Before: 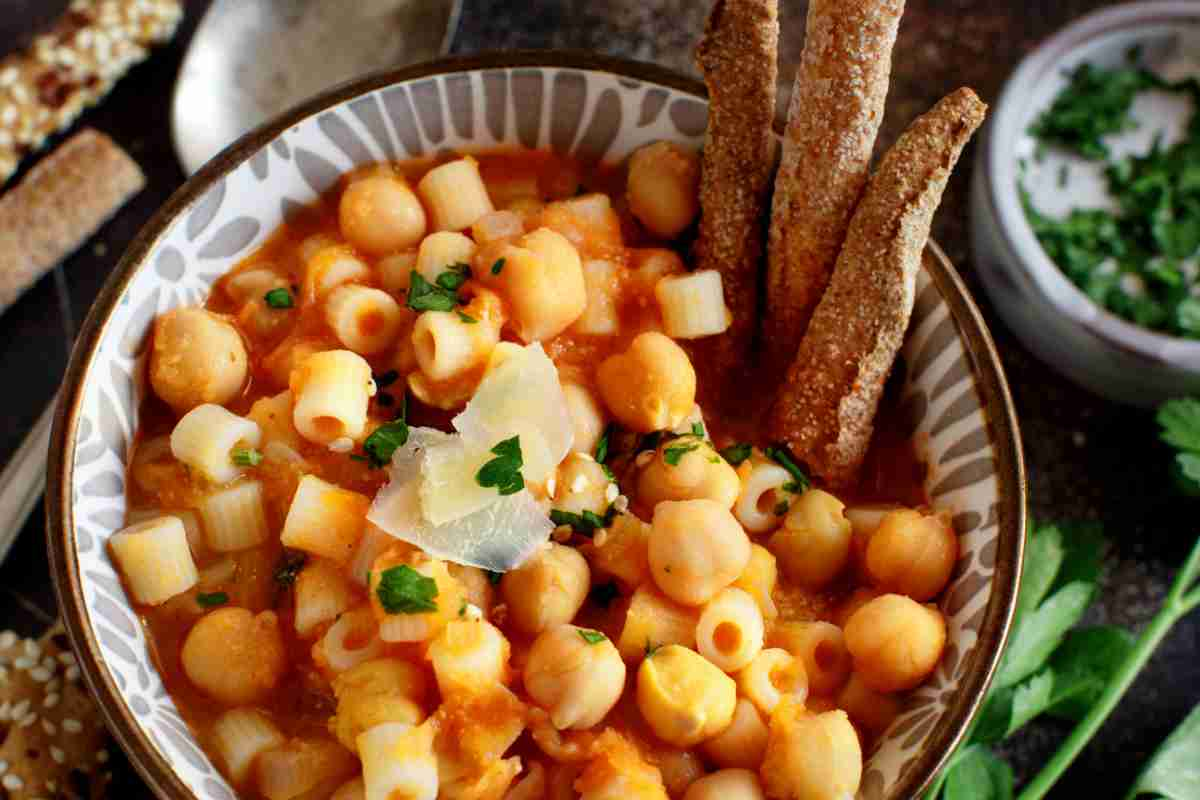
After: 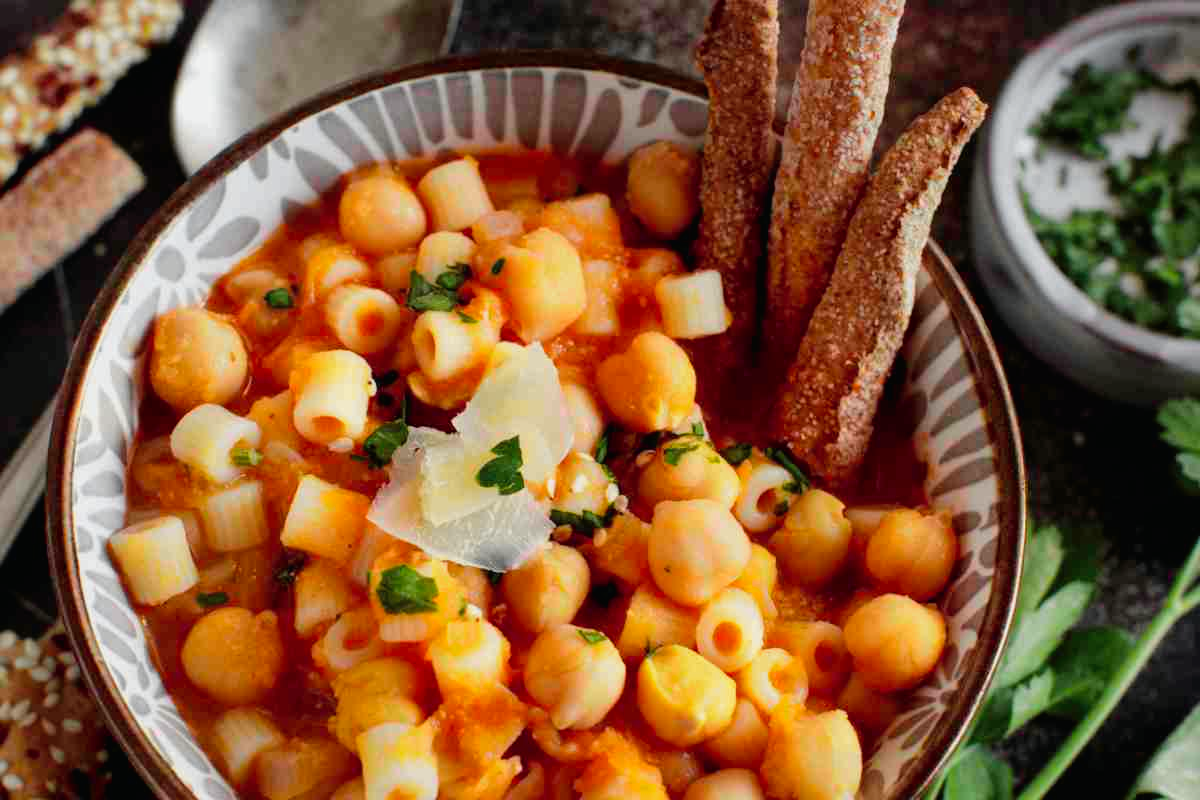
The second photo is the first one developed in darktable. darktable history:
tone curve: curves: ch0 [(0, 0.012) (0.036, 0.035) (0.274, 0.288) (0.504, 0.536) (0.844, 0.84) (1, 0.983)]; ch1 [(0, 0) (0.389, 0.403) (0.462, 0.486) (0.499, 0.498) (0.511, 0.502) (0.536, 0.547) (0.567, 0.588) (0.626, 0.645) (0.749, 0.781) (1, 1)]; ch2 [(0, 0) (0.457, 0.486) (0.5, 0.5) (0.56, 0.551) (0.615, 0.607) (0.704, 0.732) (1, 1)], color space Lab, independent channels, preserve colors none
exposure: black level correction 0.001, exposure -0.125 EV, compensate exposure bias true, compensate highlight preservation false
